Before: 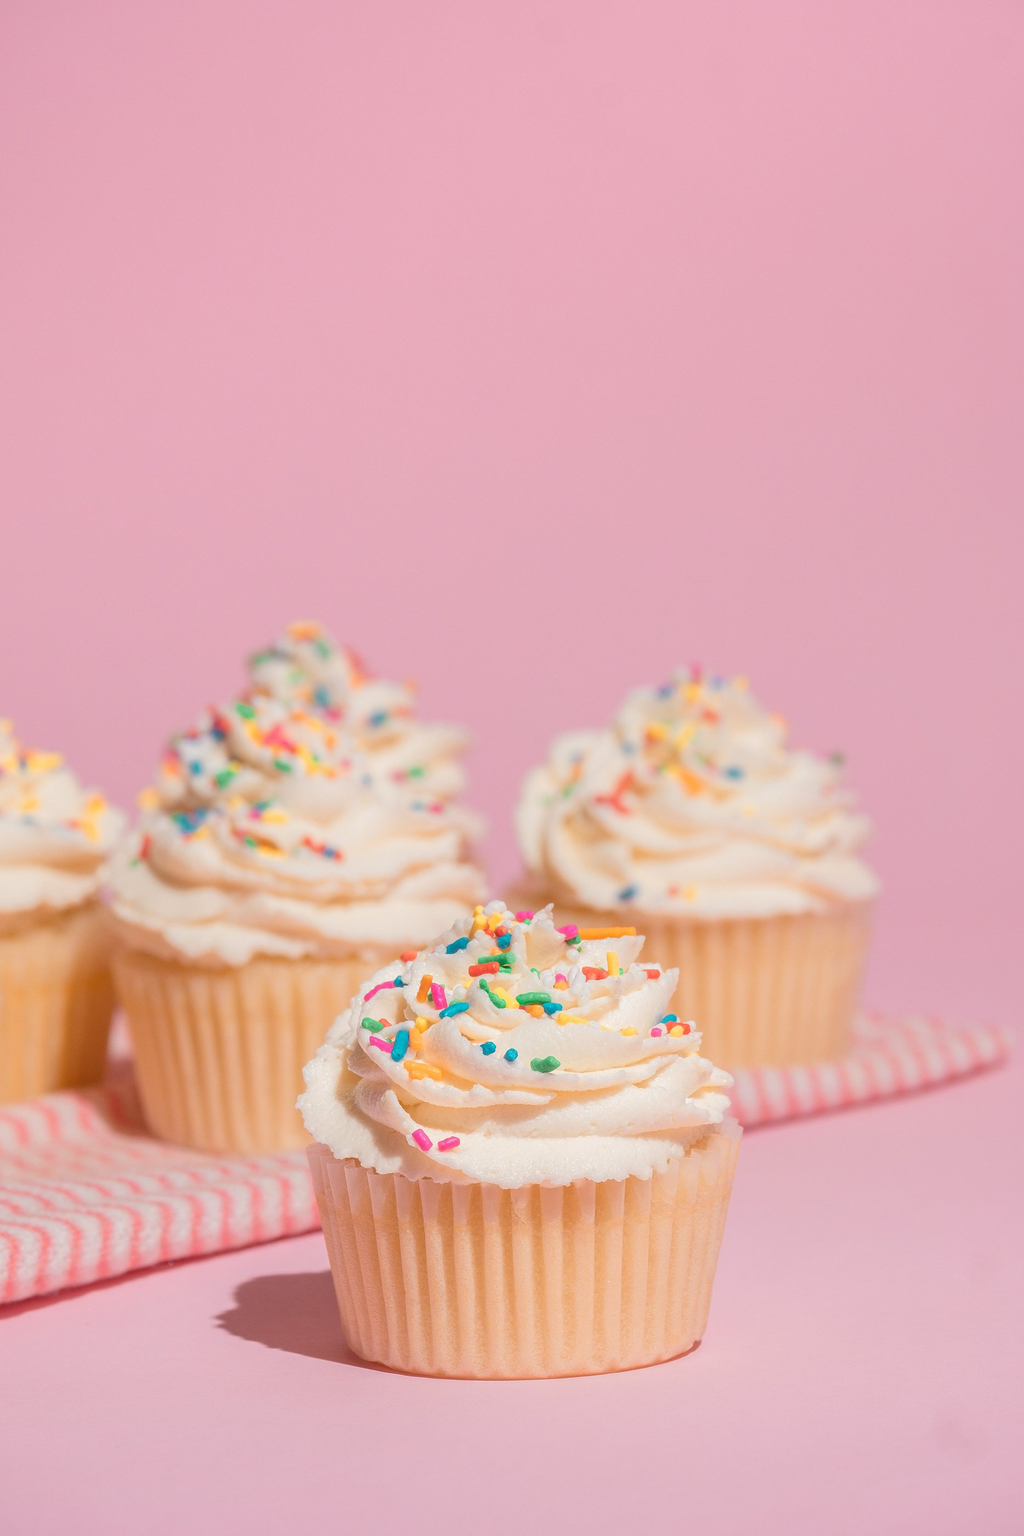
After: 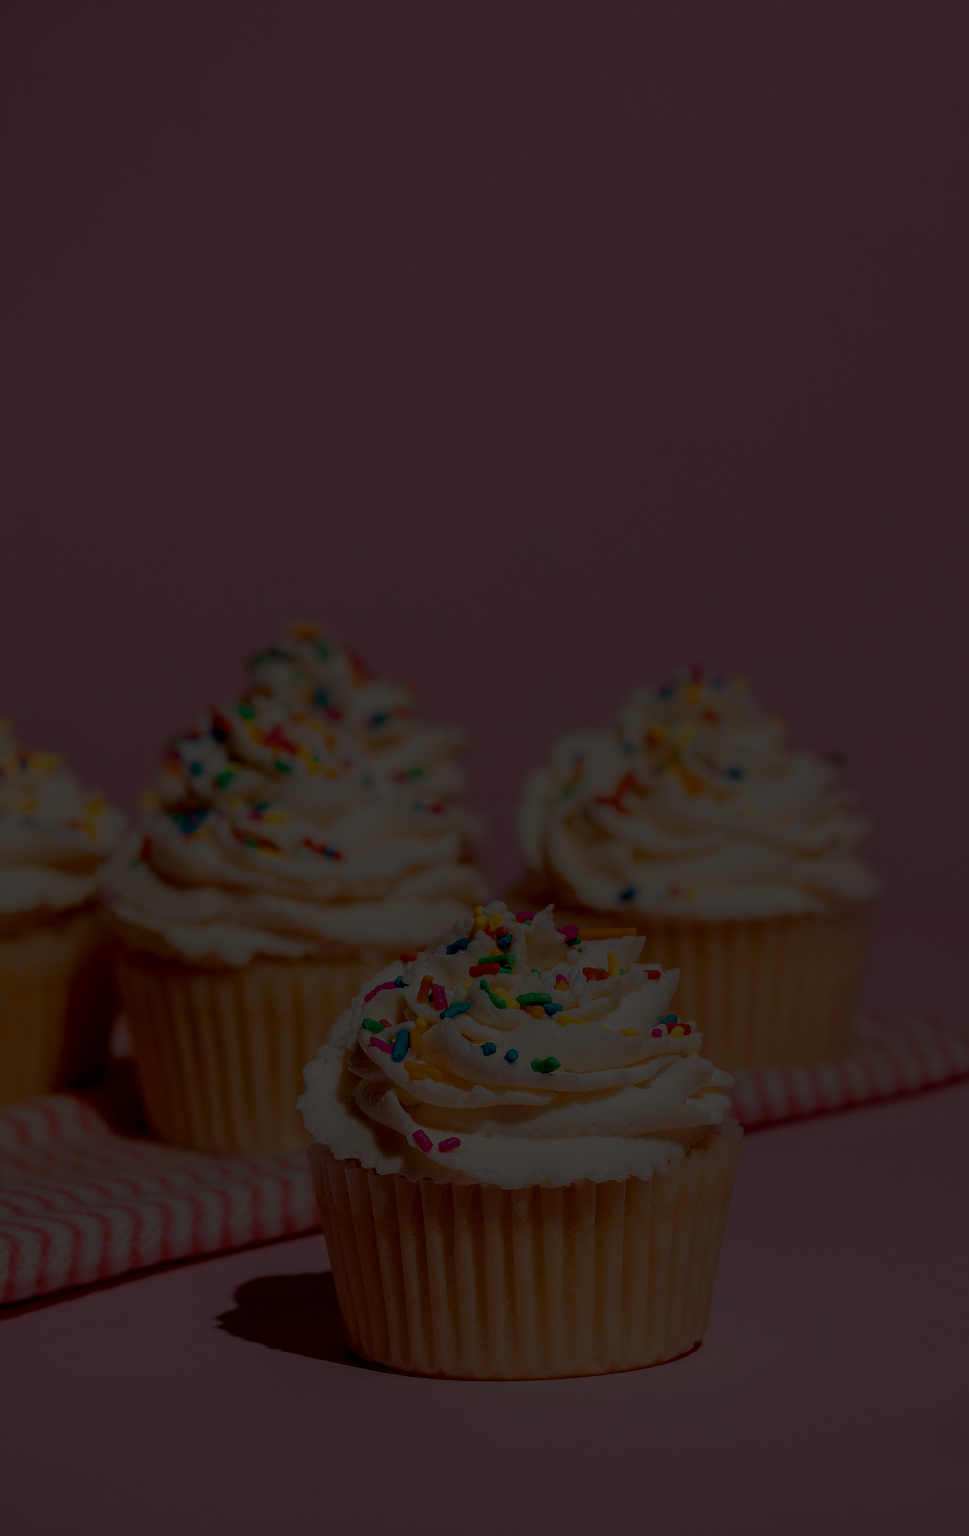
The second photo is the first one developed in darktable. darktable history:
tone equalizer: -8 EV -1.98 EV, -7 EV -1.97 EV, -6 EV -1.97 EV, -5 EV -2 EV, -4 EV -2 EV, -3 EV -1.98 EV, -2 EV -1.97 EV, -1 EV -1.62 EV, +0 EV -1.98 EV
local contrast: on, module defaults
filmic rgb: black relative exposure -8.75 EV, white relative exposure 4.98 EV, target black luminance 0%, hardness 3.77, latitude 66.01%, contrast 0.83, shadows ↔ highlights balance 19.48%, add noise in highlights 0.001, preserve chrominance no, color science v3 (2019), use custom middle-gray values true, contrast in highlights soft
crop and rotate: right 5.352%
exposure: exposure -2.354 EV, compensate highlight preservation false
